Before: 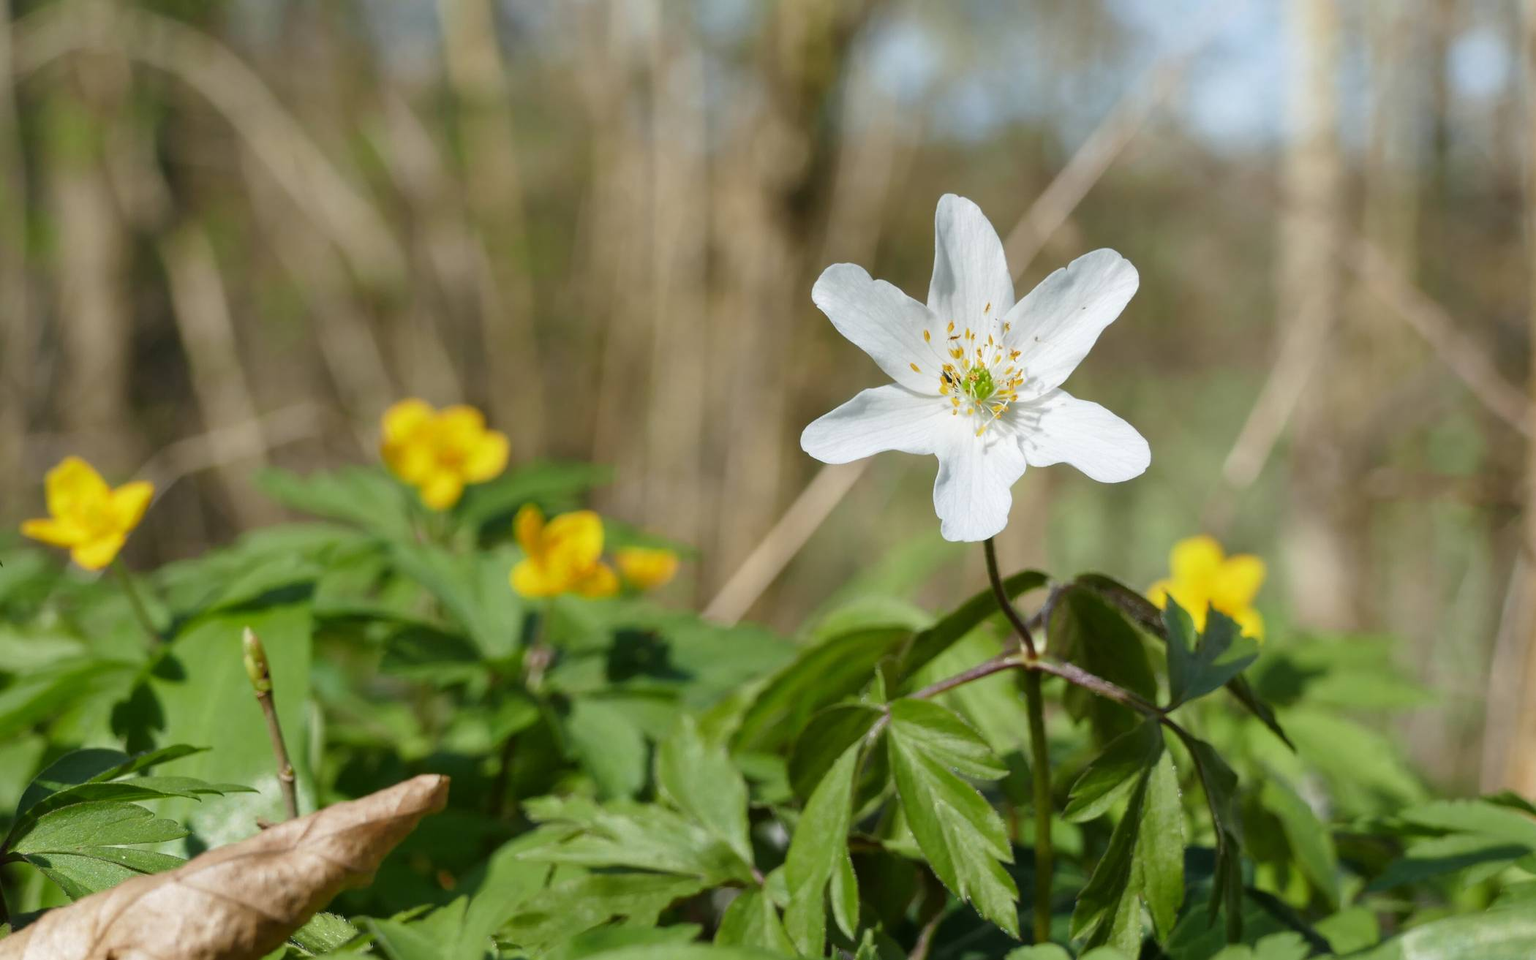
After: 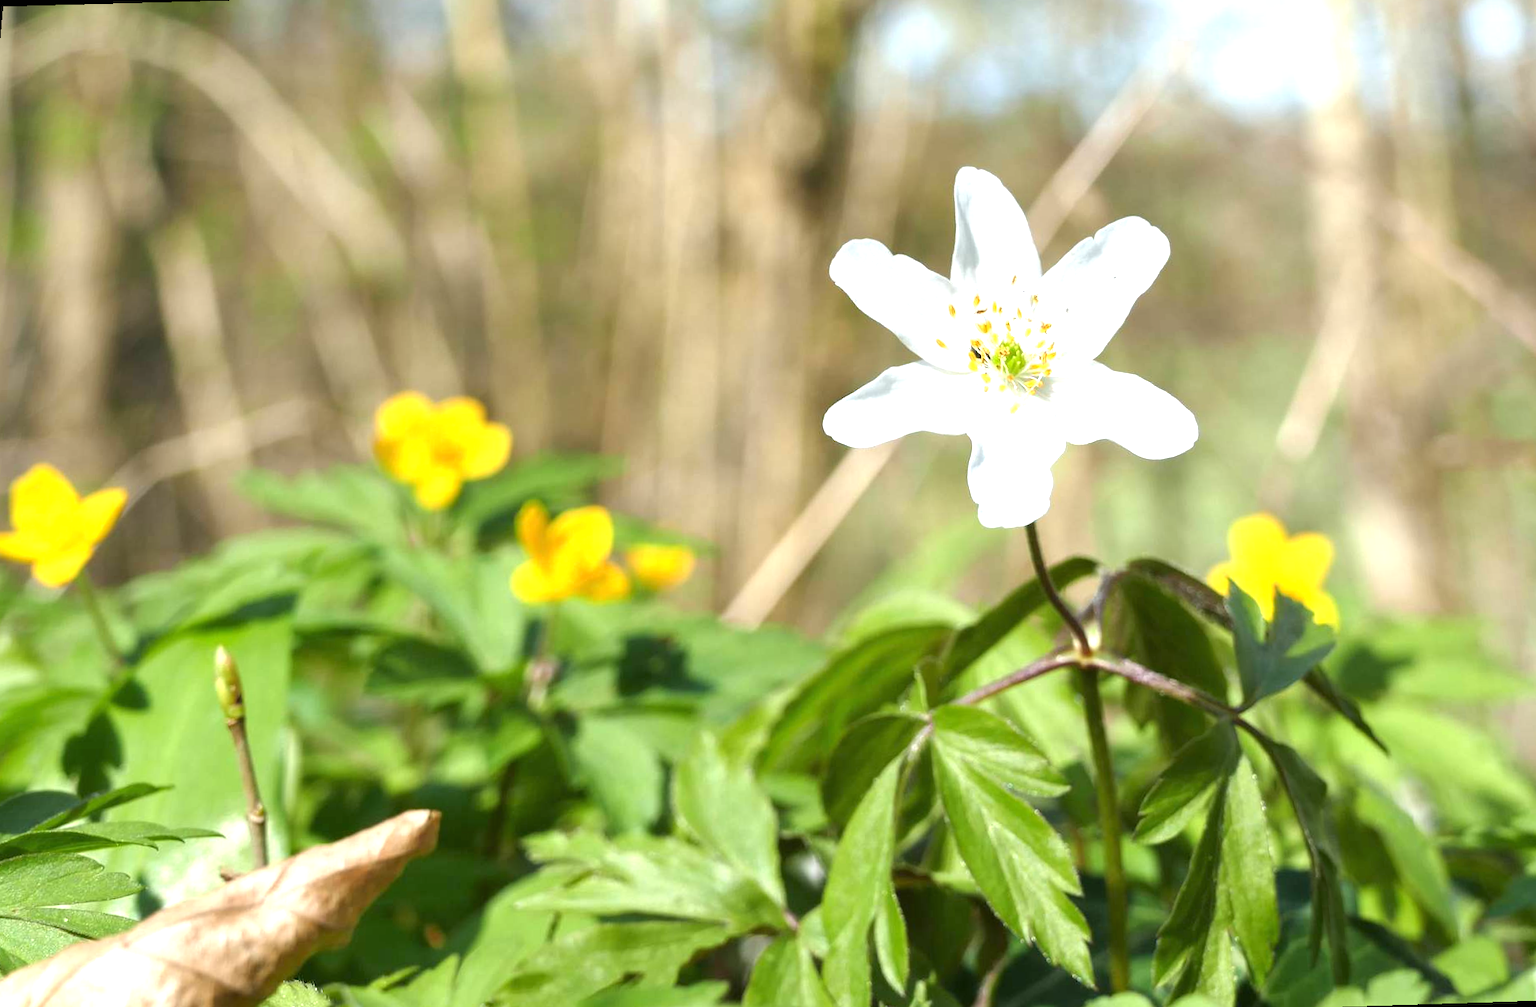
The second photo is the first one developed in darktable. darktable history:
tone equalizer: on, module defaults
exposure: black level correction 0, exposure 1.1 EV, compensate exposure bias true, compensate highlight preservation false
rotate and perspective: rotation -1.68°, lens shift (vertical) -0.146, crop left 0.049, crop right 0.912, crop top 0.032, crop bottom 0.96
